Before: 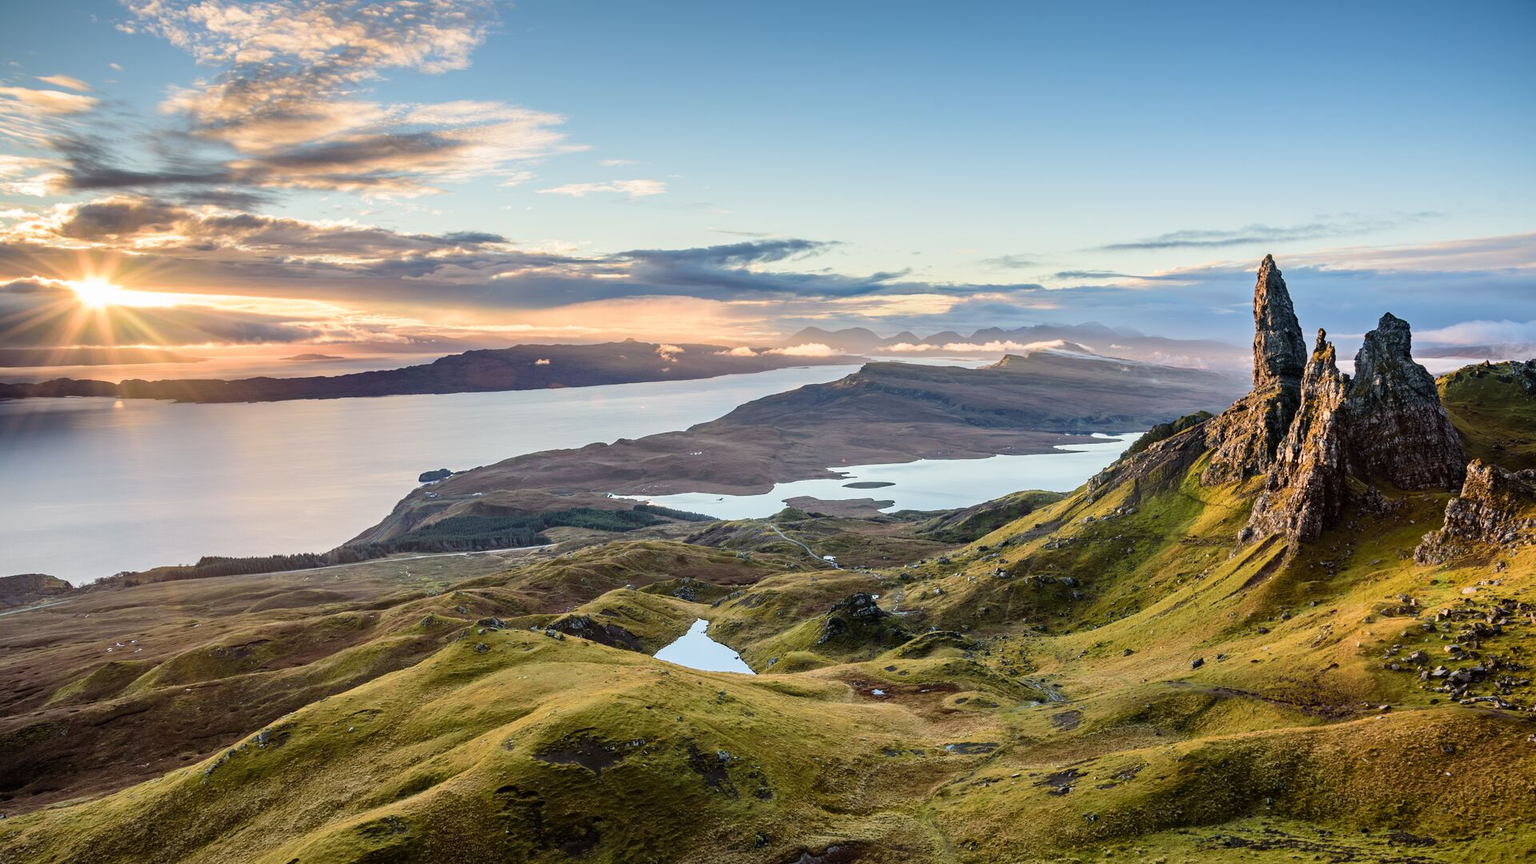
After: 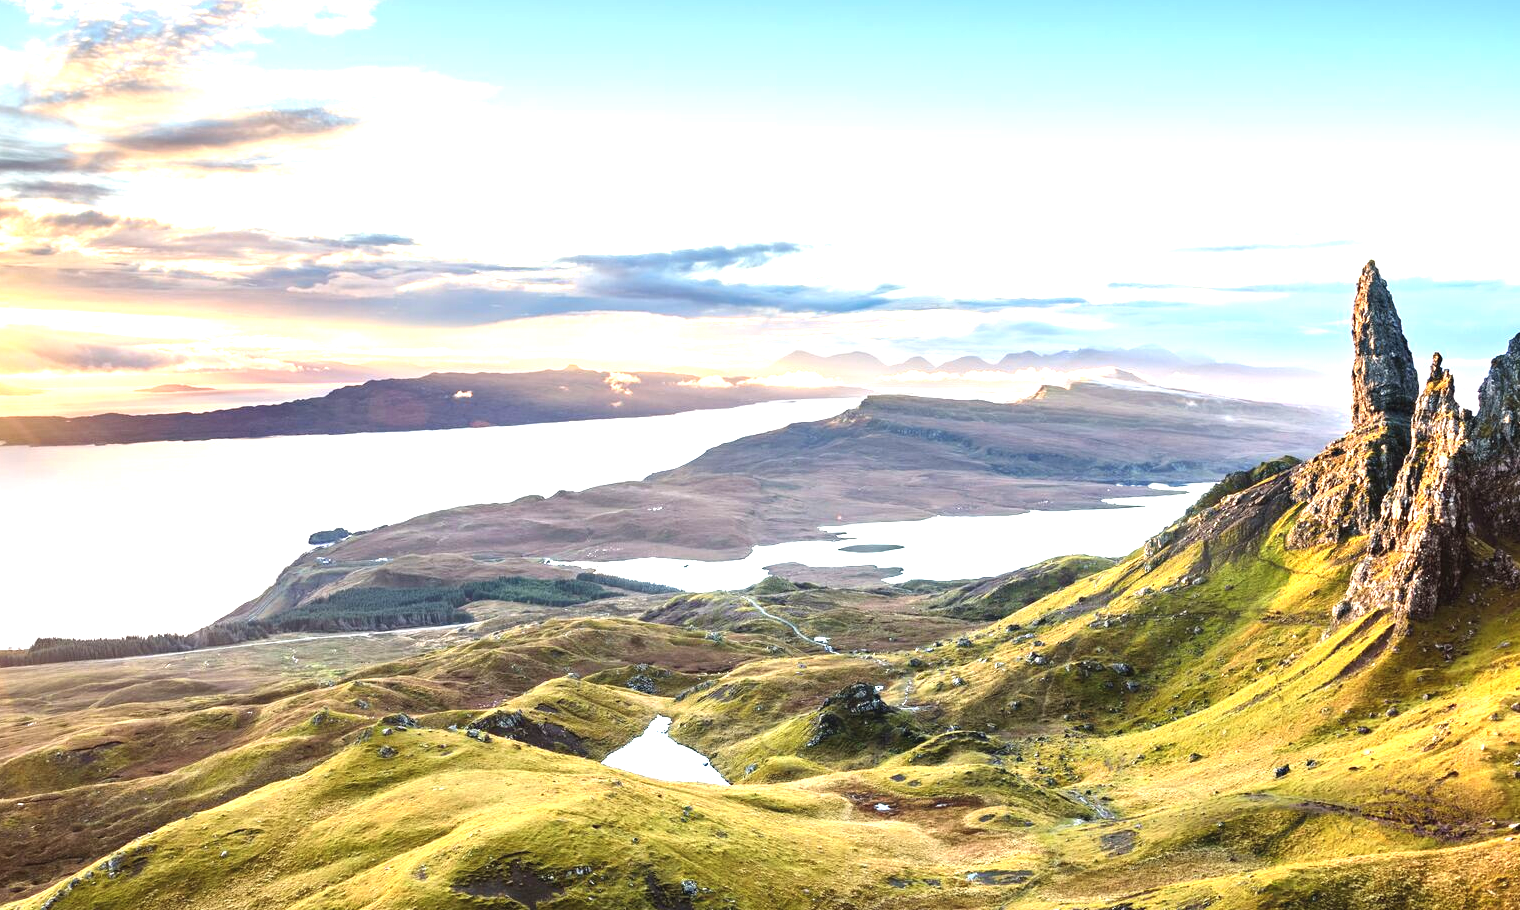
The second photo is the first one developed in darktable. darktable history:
crop: left 11.225%, top 5.381%, right 9.565%, bottom 10.314%
exposure: black level correction -0.002, exposure 1.35 EV, compensate highlight preservation false
